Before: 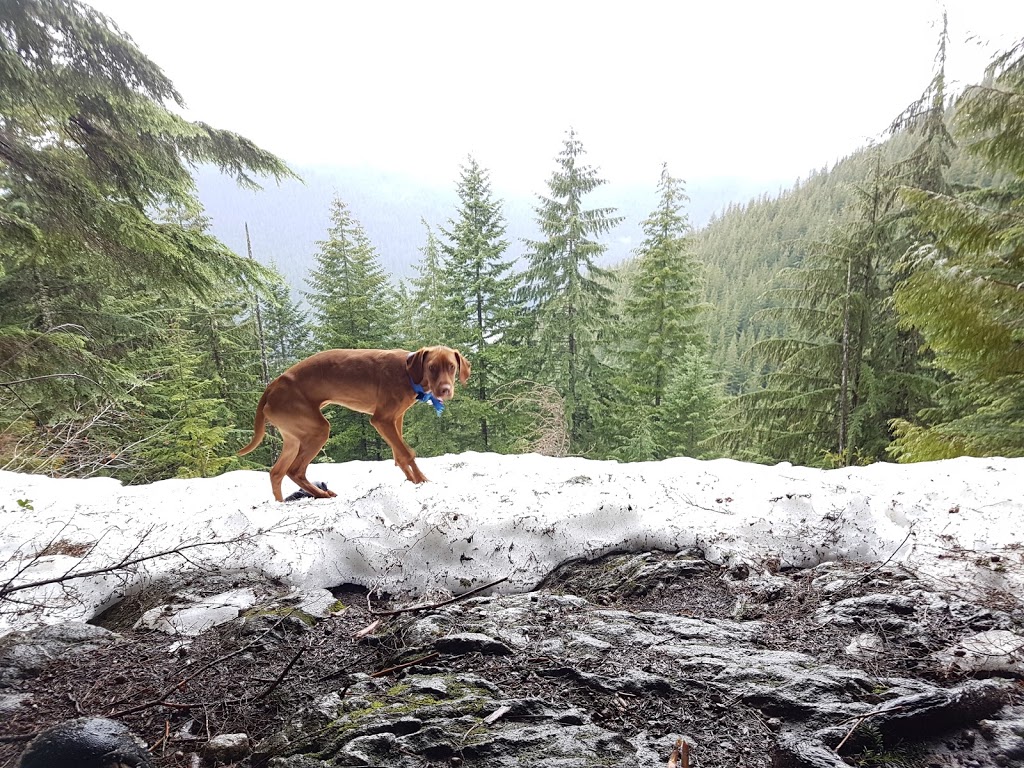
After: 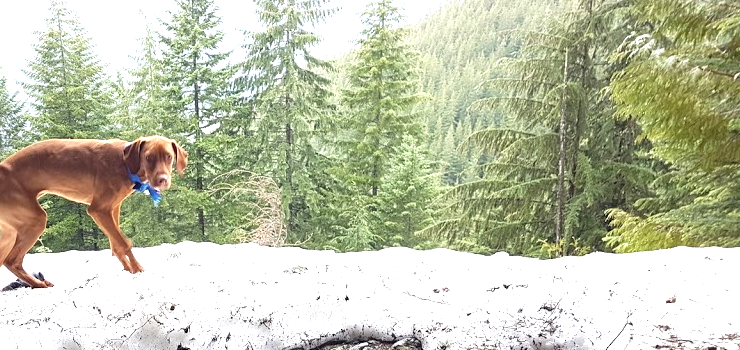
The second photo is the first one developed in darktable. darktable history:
exposure: black level correction 0, exposure 0.848 EV, compensate exposure bias true, compensate highlight preservation false
color correction: highlights b* -0.061
crop and rotate: left 27.655%, top 27.409%, bottom 27.006%
